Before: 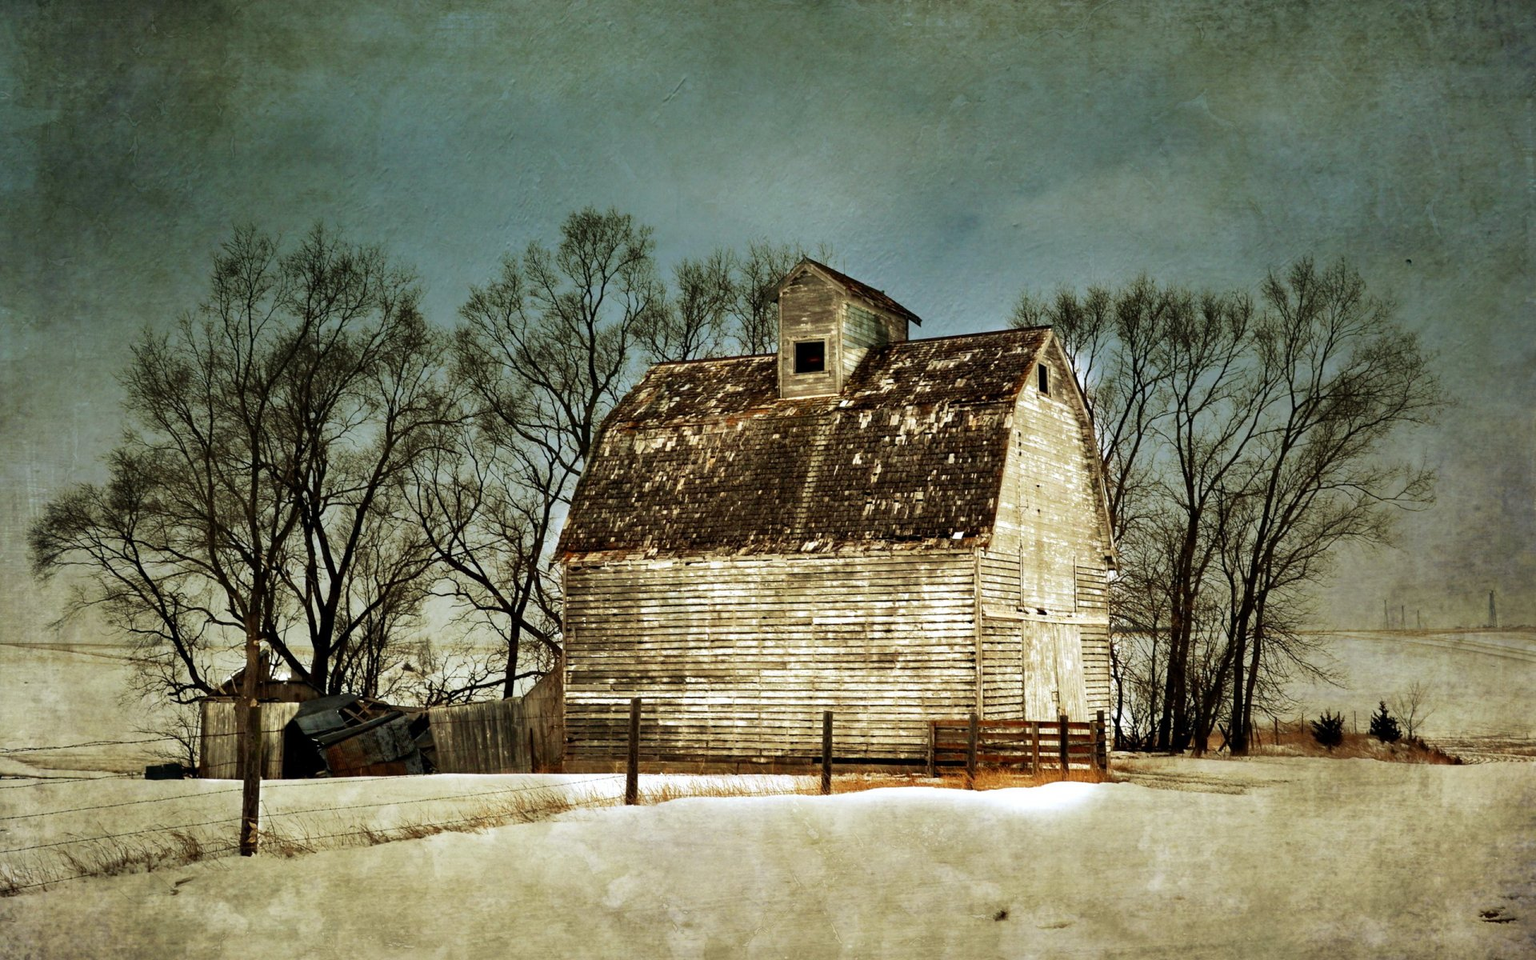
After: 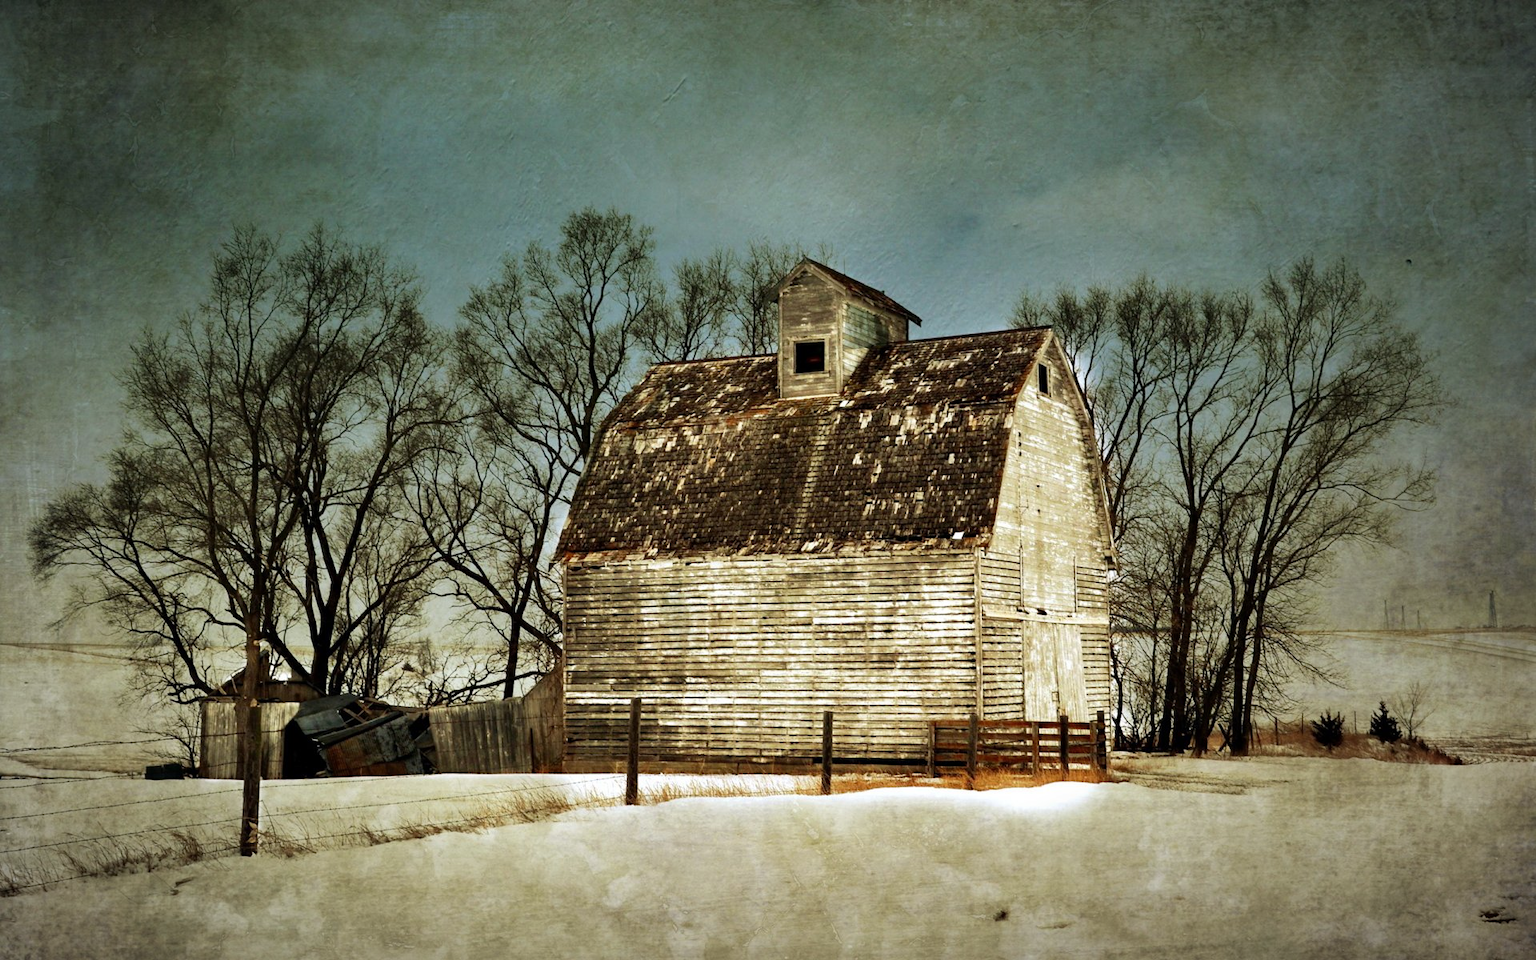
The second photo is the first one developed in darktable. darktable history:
vignetting: brightness -0.431, saturation -0.21, center (-0.031, -0.048), automatic ratio true
